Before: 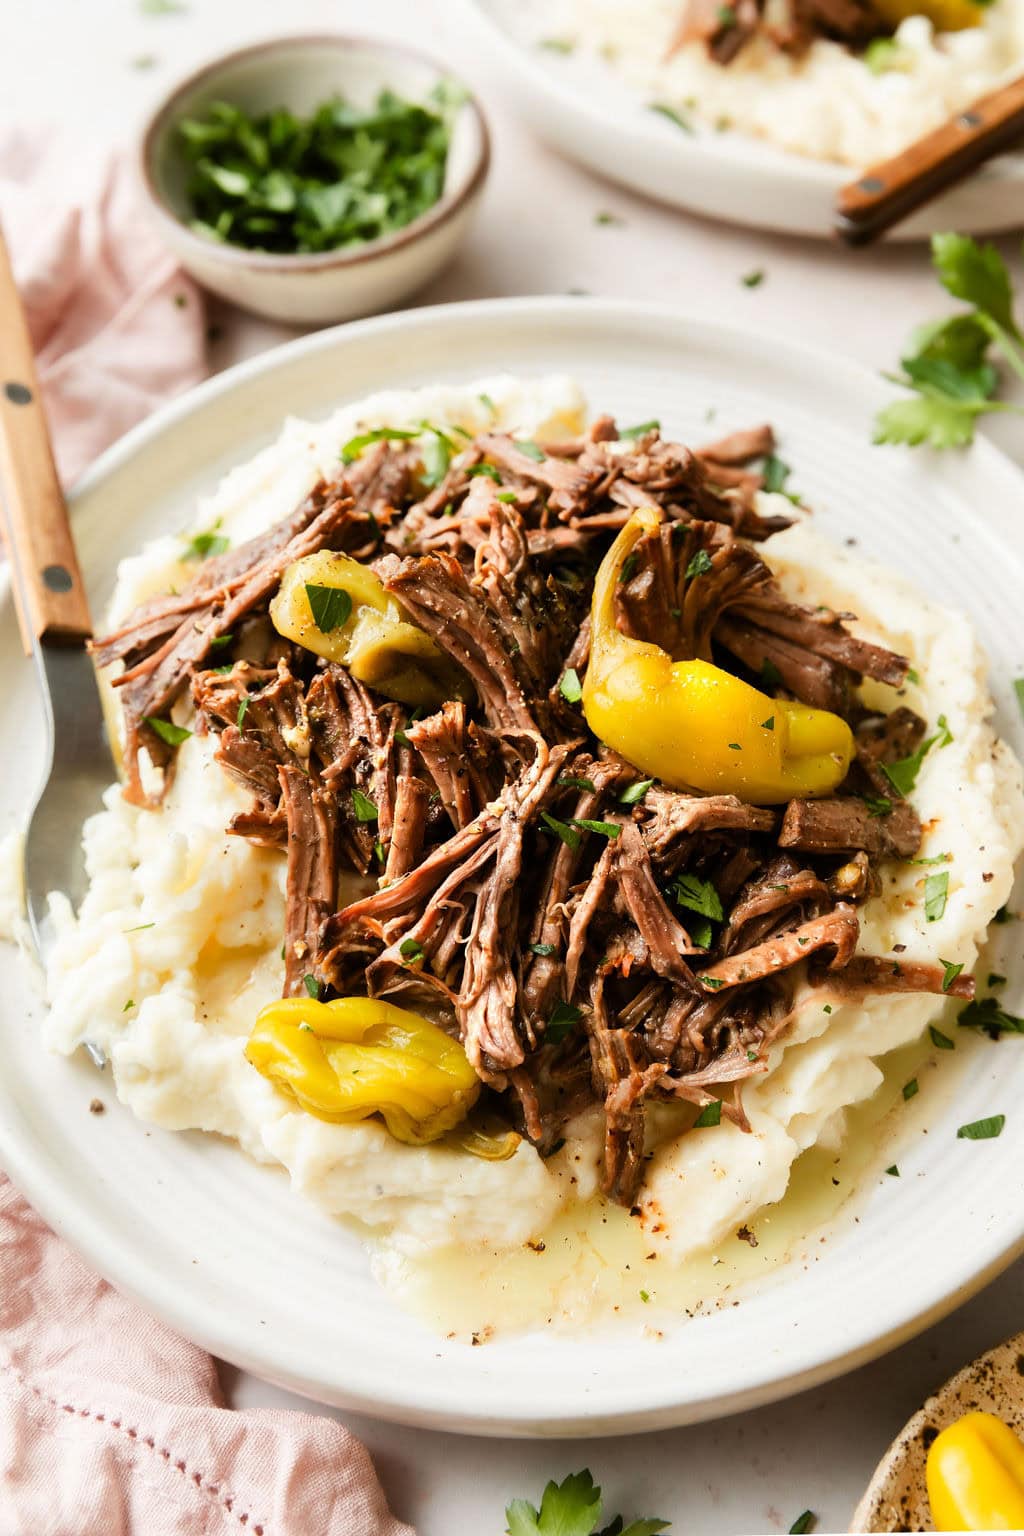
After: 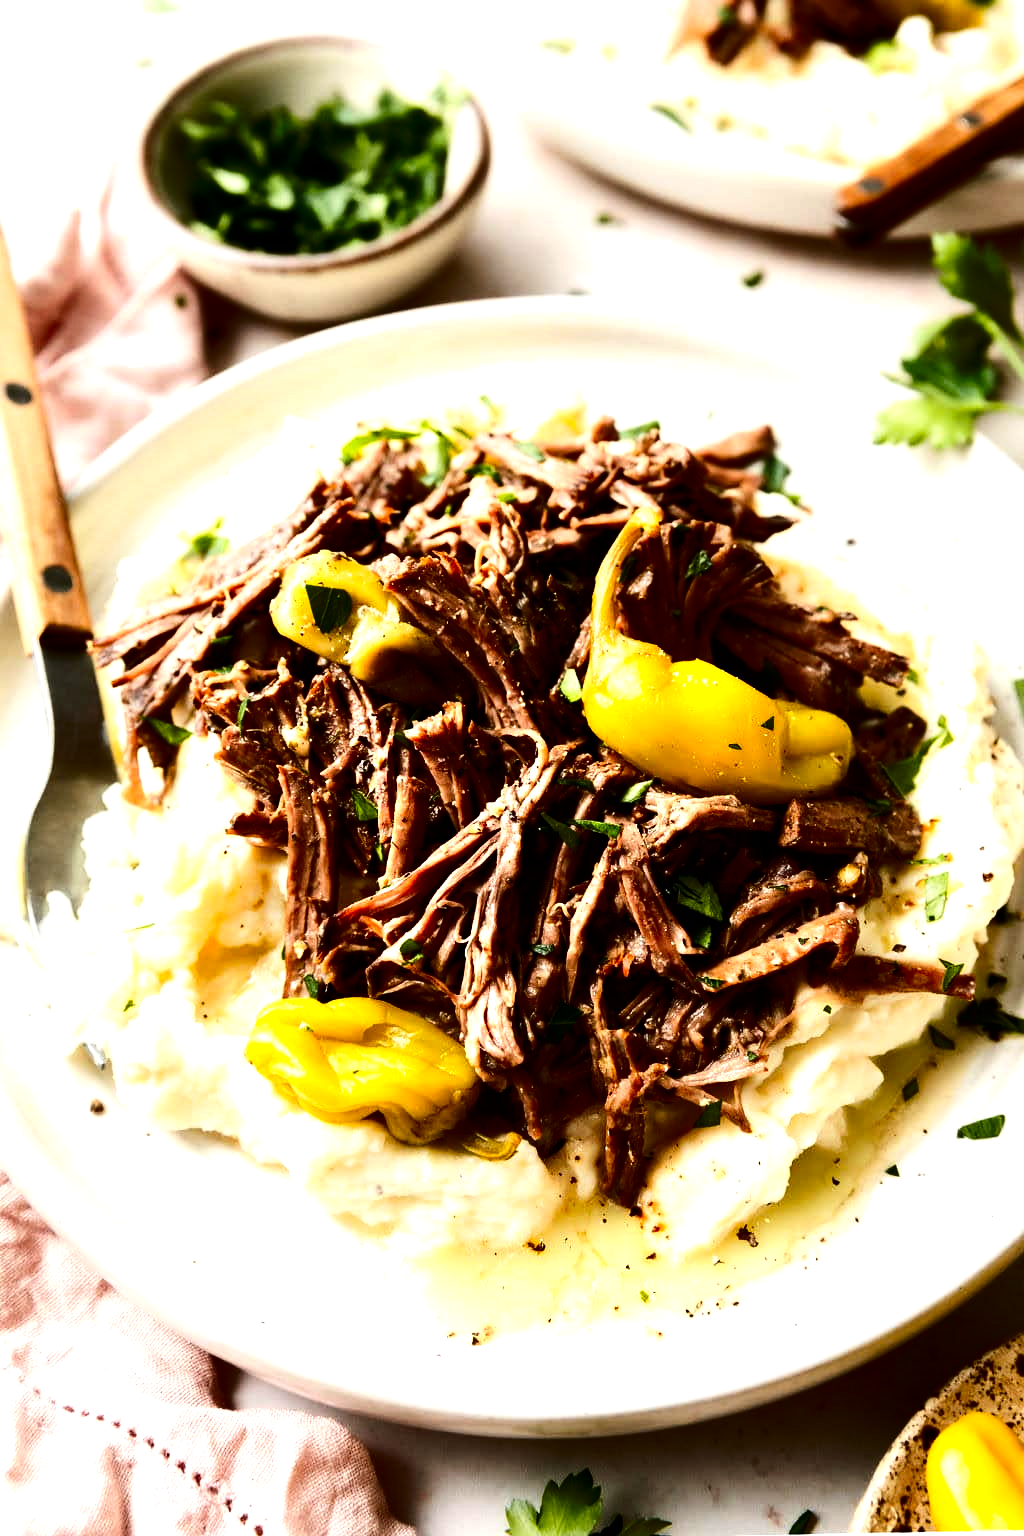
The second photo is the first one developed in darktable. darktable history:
haze removal: compatibility mode true, adaptive false
tone equalizer: -8 EV -0.75 EV, -7 EV -0.7 EV, -6 EV -0.6 EV, -5 EV -0.4 EV, -3 EV 0.4 EV, -2 EV 0.6 EV, -1 EV 0.7 EV, +0 EV 0.75 EV, edges refinement/feathering 500, mask exposure compensation -1.57 EV, preserve details no
contrast brightness saturation: contrast 0.19, brightness -0.24, saturation 0.11
